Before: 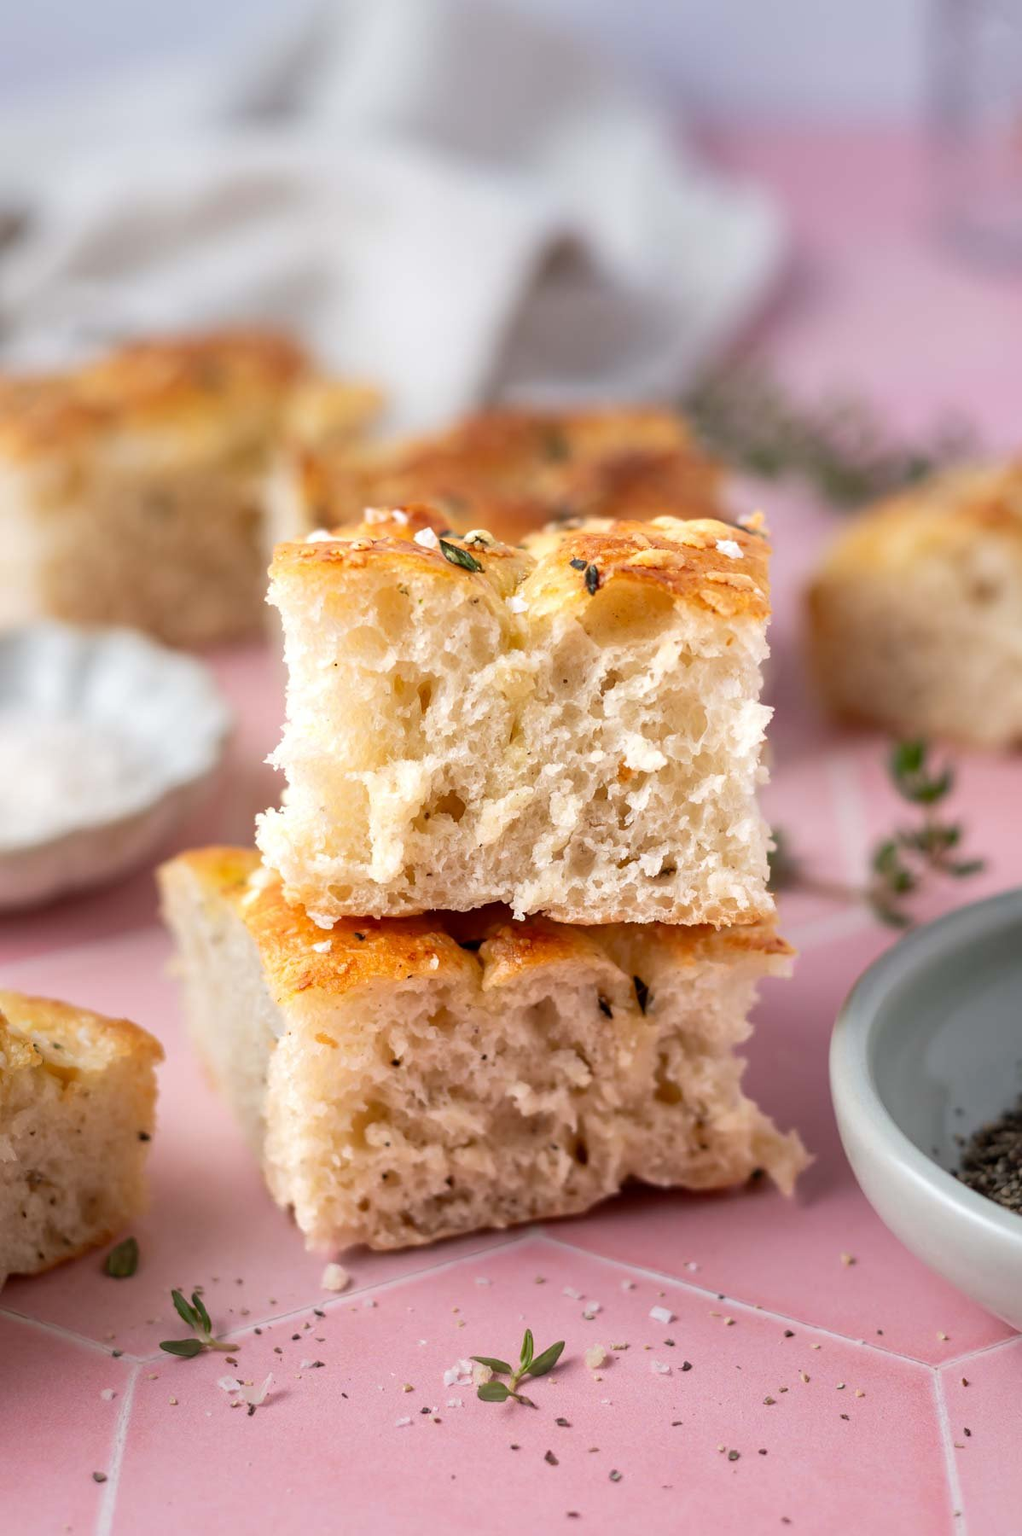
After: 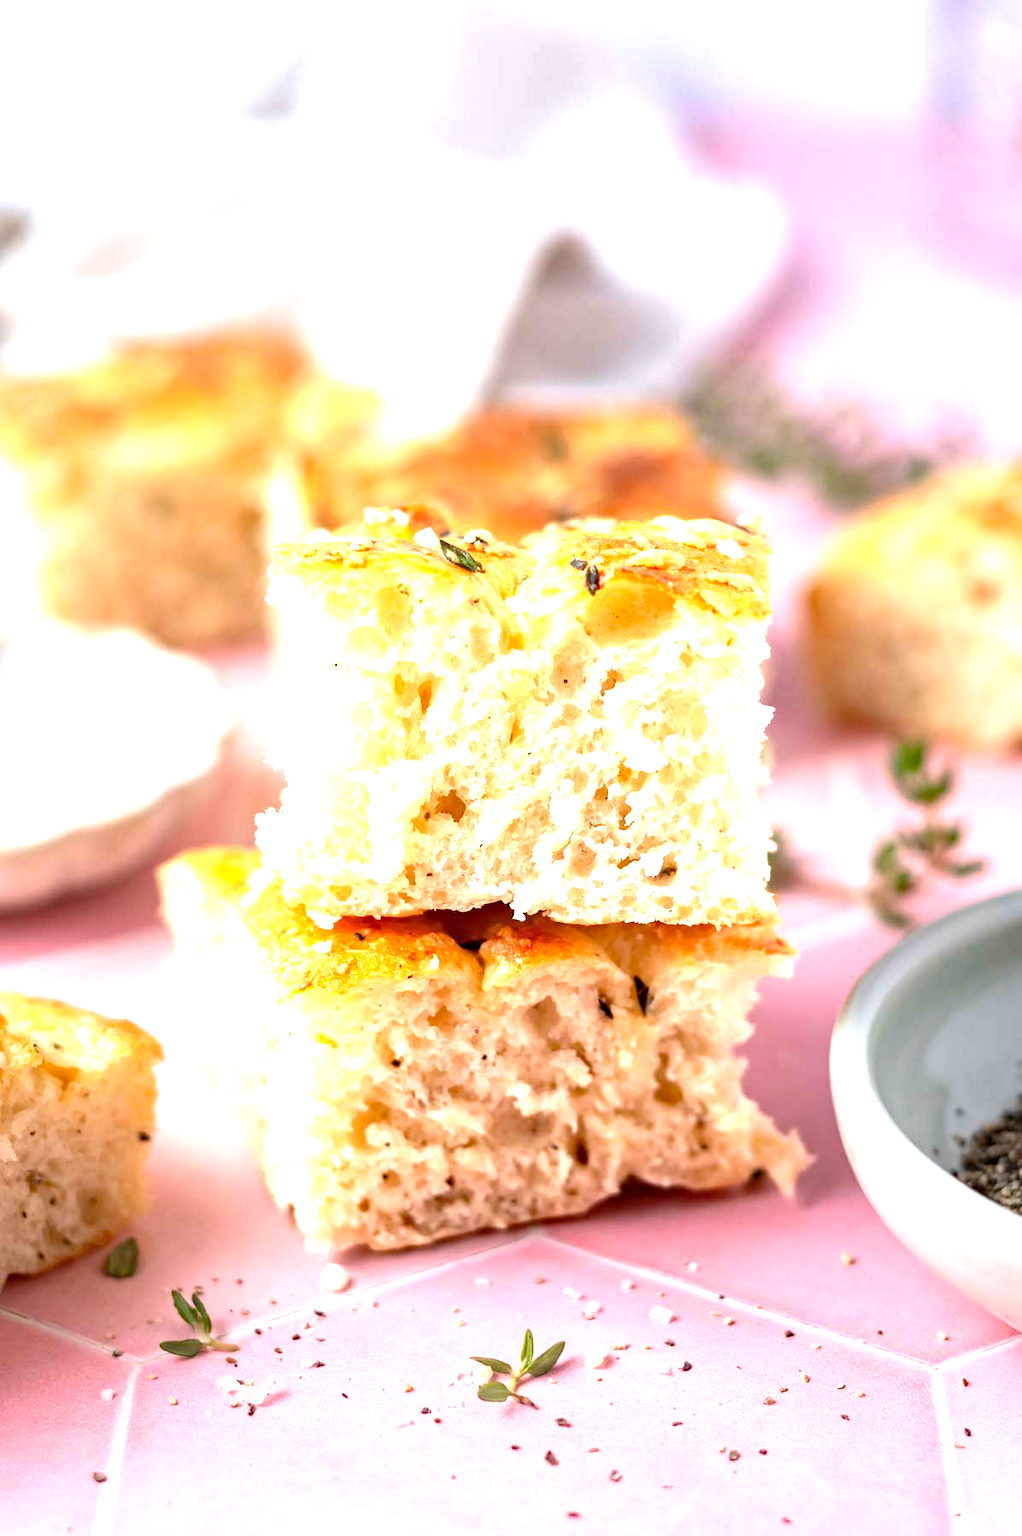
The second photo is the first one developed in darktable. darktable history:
haze removal: compatibility mode true, adaptive false
tone equalizer: on, module defaults
exposure: black level correction 0, exposure 1.45 EV, compensate exposure bias true, compensate highlight preservation false
